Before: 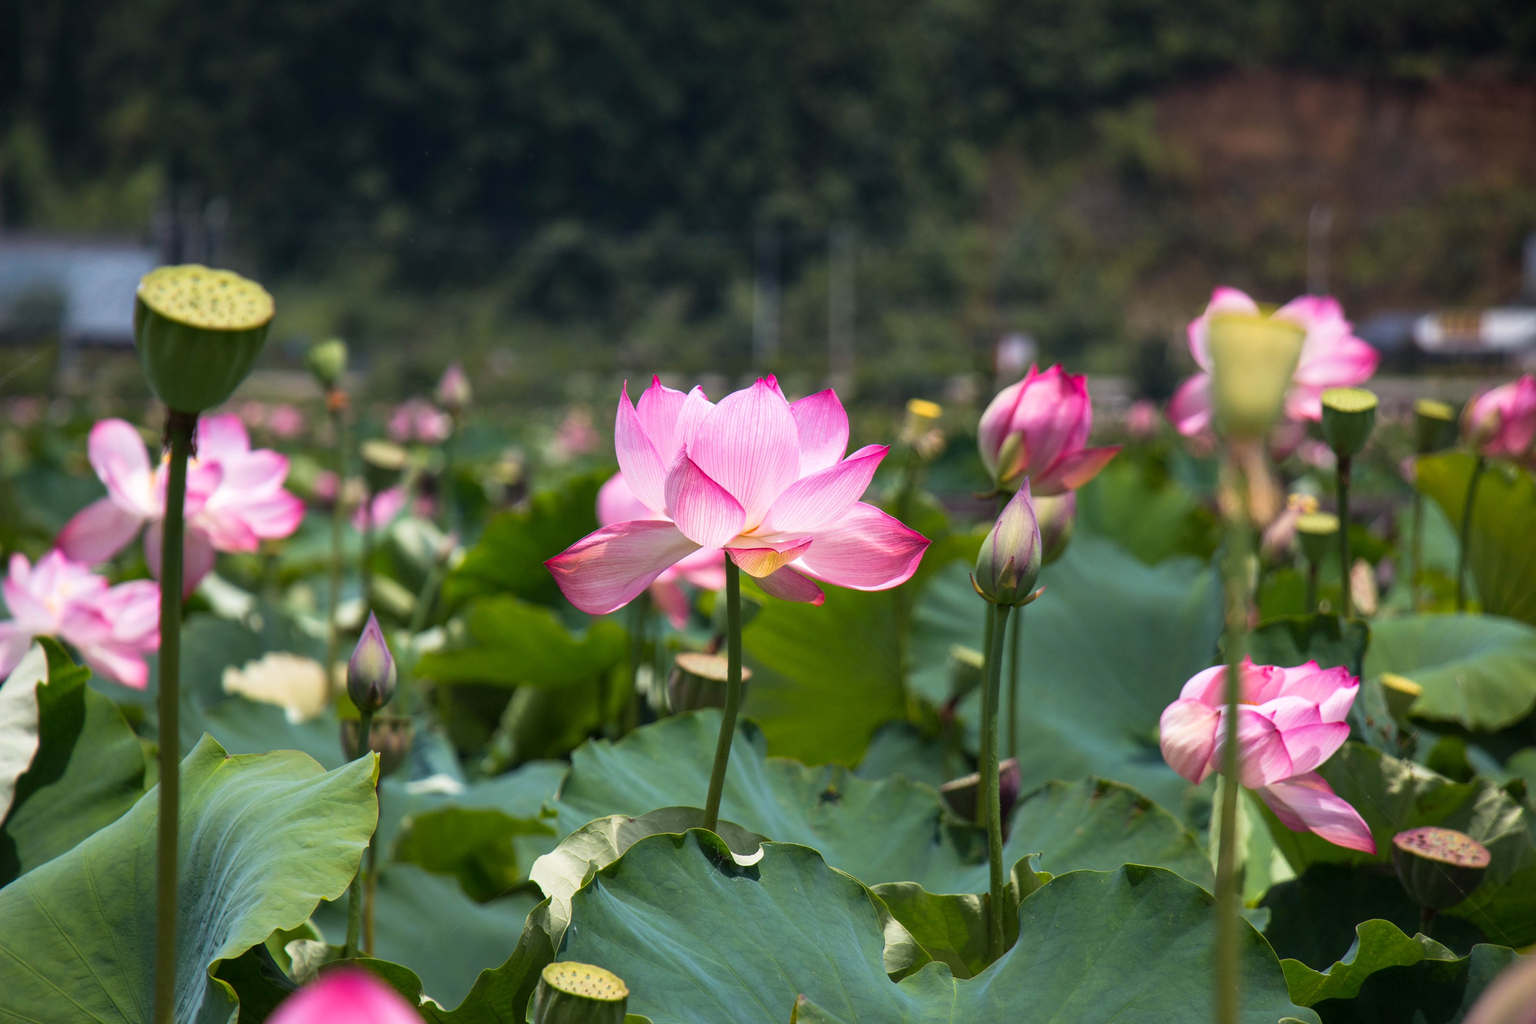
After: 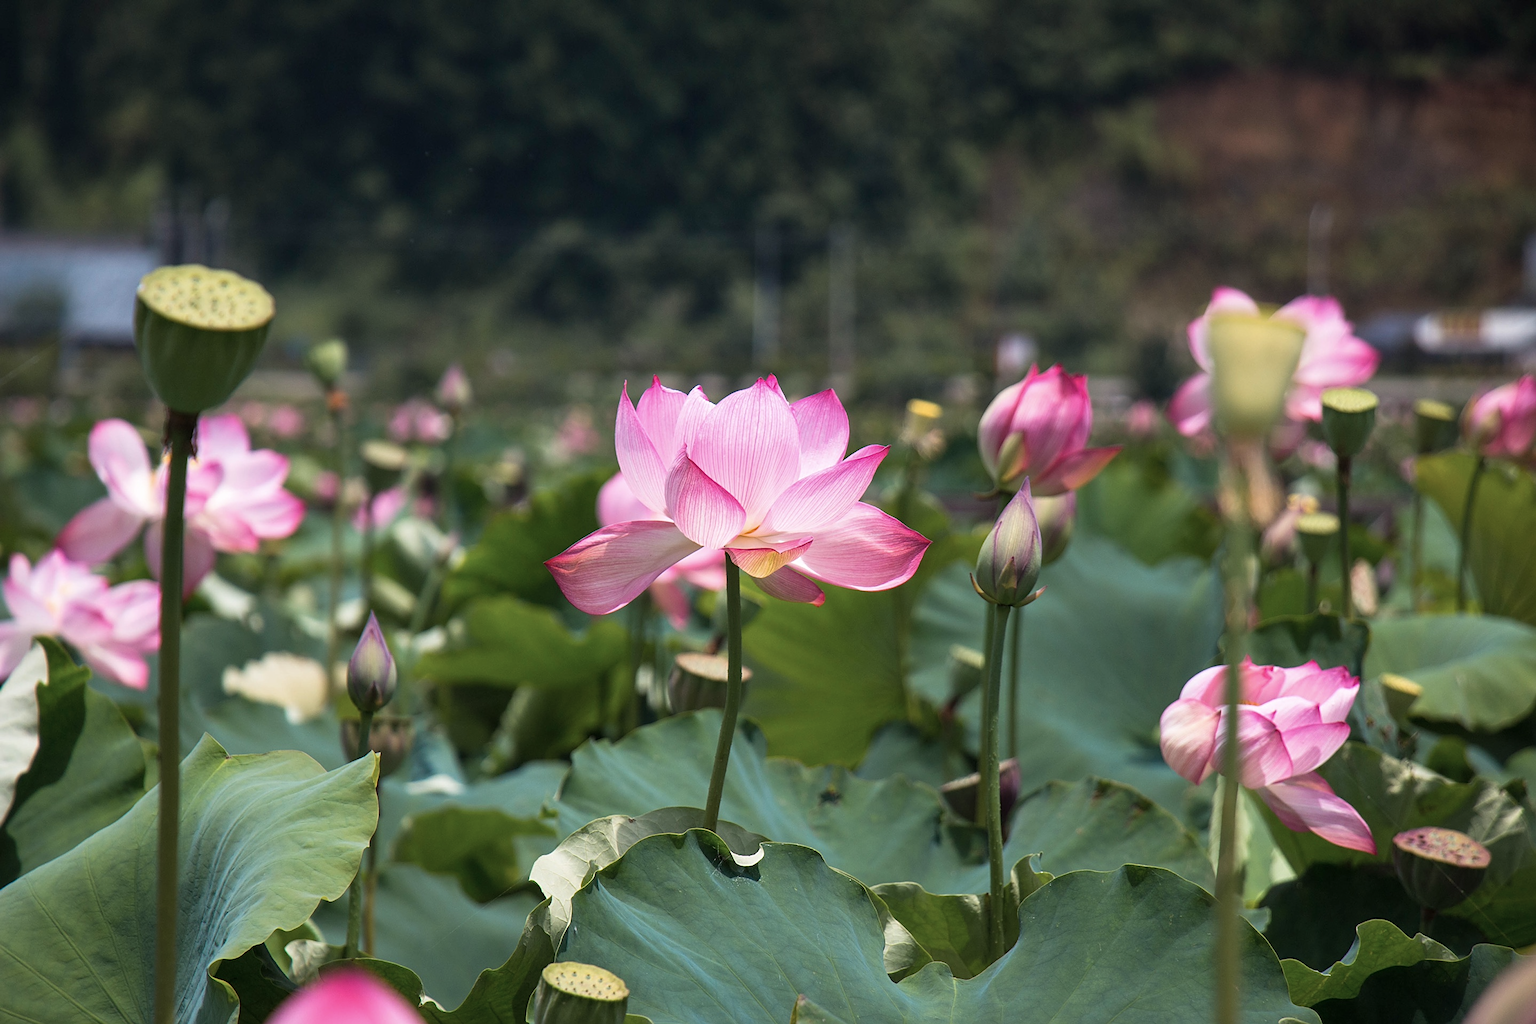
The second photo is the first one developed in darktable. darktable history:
sharpen: on, module defaults
color zones: curves: ch0 [(0, 0.5) (0.143, 0.5) (0.286, 0.5) (0.429, 0.504) (0.571, 0.5) (0.714, 0.509) (0.857, 0.5) (1, 0.5)]; ch1 [(0, 0.425) (0.143, 0.425) (0.286, 0.375) (0.429, 0.405) (0.571, 0.5) (0.714, 0.47) (0.857, 0.425) (1, 0.435)]; ch2 [(0, 0.5) (0.143, 0.5) (0.286, 0.5) (0.429, 0.517) (0.571, 0.5) (0.714, 0.51) (0.857, 0.5) (1, 0.5)]
